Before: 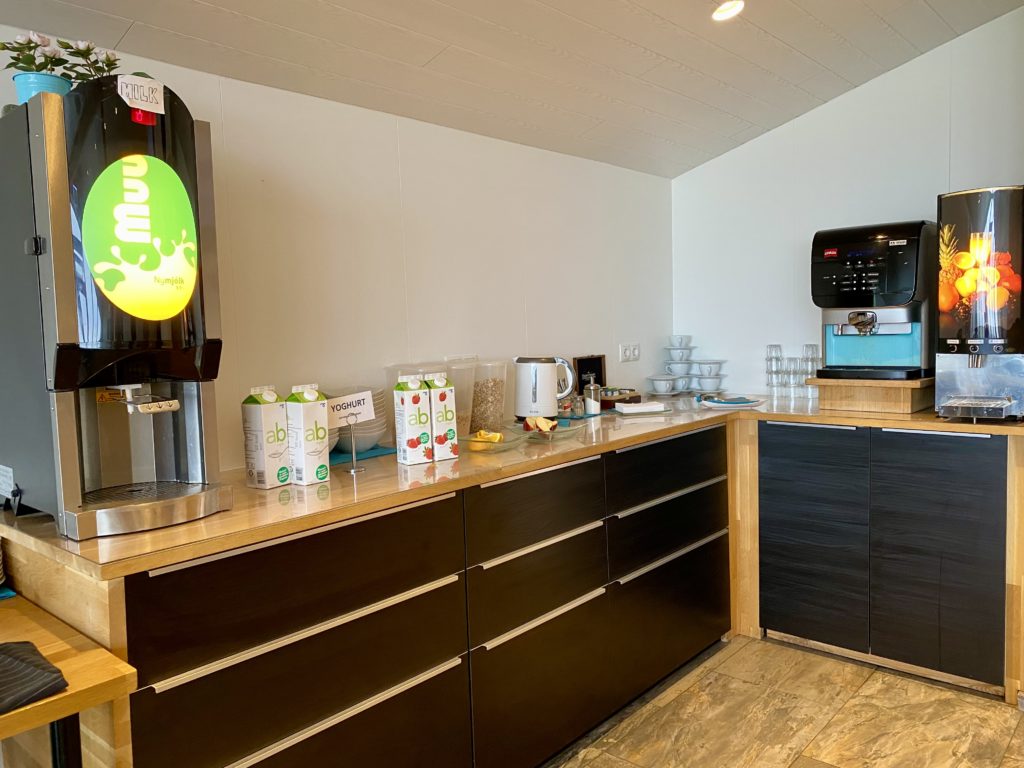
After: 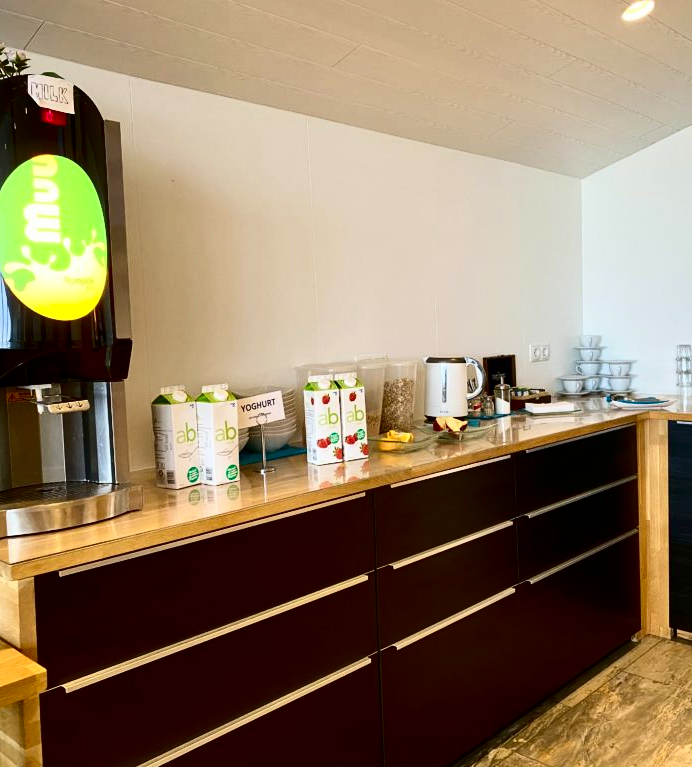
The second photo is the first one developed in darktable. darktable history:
contrast brightness saturation: contrast 0.326, brightness -0.083, saturation 0.174
crop and rotate: left 8.798%, right 23.54%
